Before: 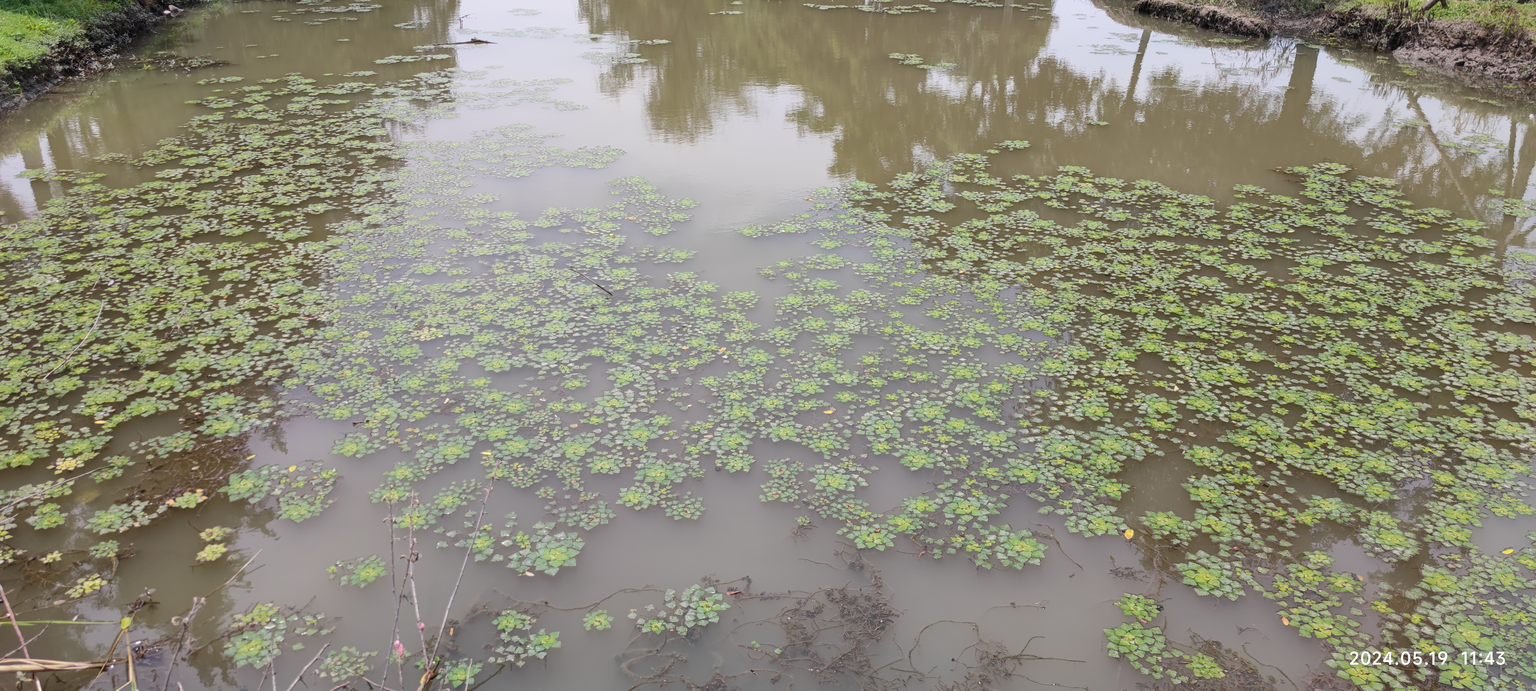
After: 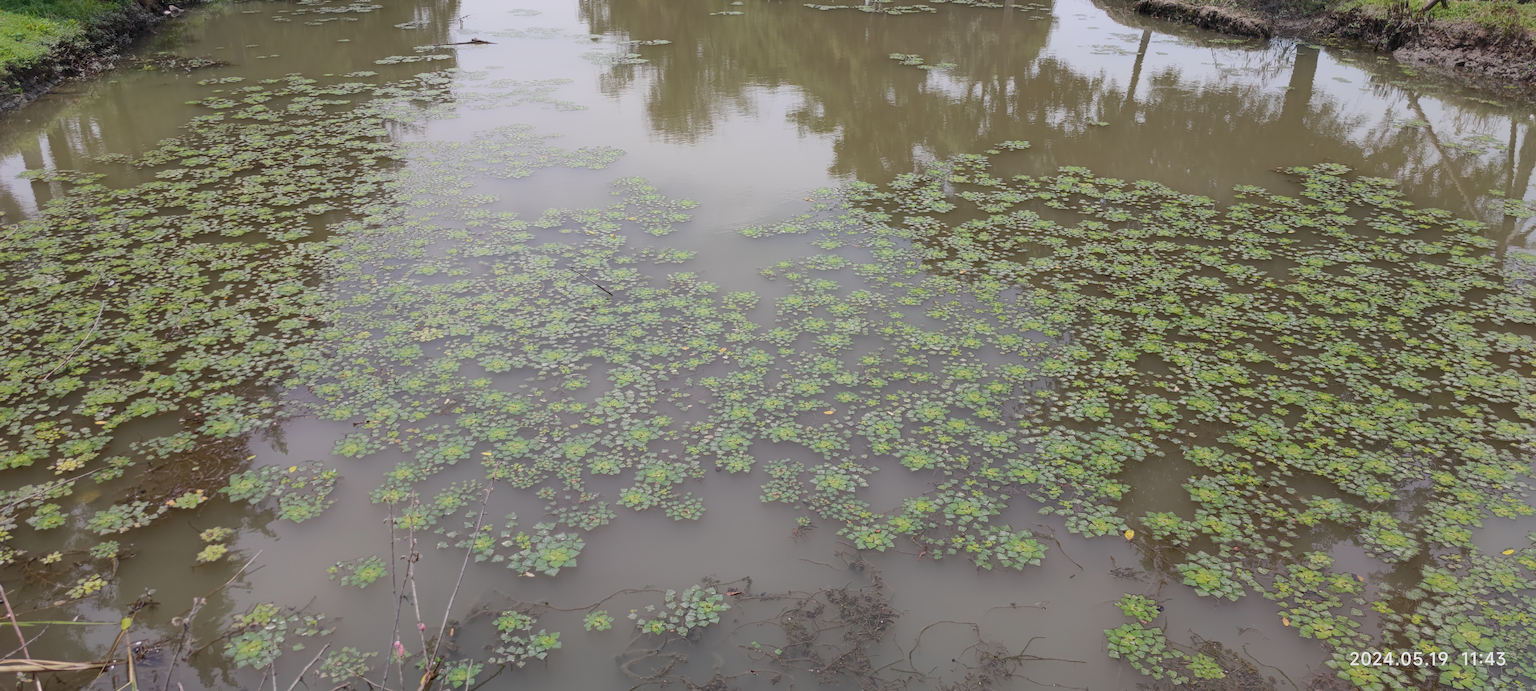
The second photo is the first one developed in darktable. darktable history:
tone equalizer: -8 EV 0.248 EV, -7 EV 0.414 EV, -6 EV 0.409 EV, -5 EV 0.217 EV, -3 EV -0.251 EV, -2 EV -0.419 EV, -1 EV -0.403 EV, +0 EV -0.255 EV
